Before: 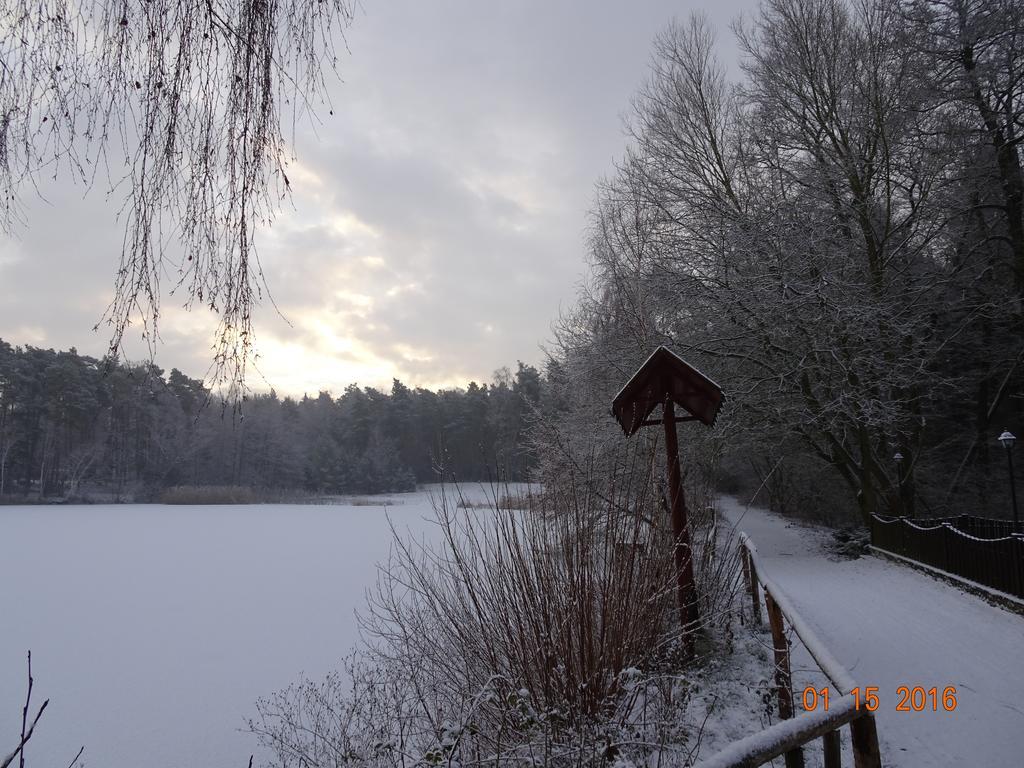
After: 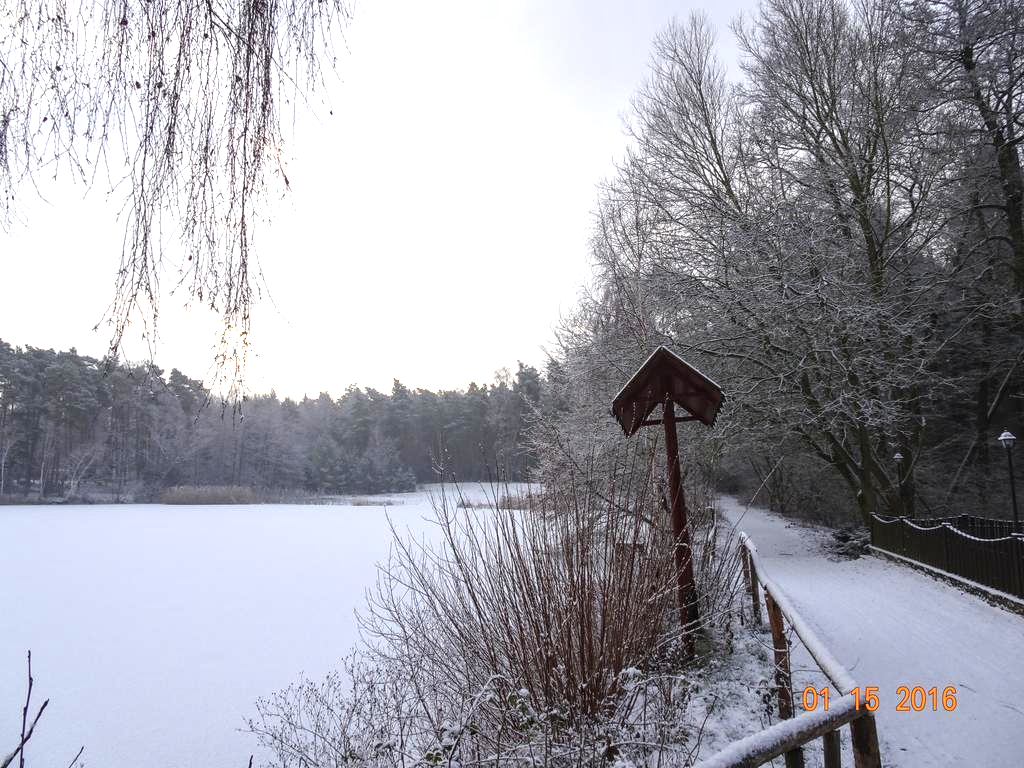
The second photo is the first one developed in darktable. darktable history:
local contrast: on, module defaults
exposure: black level correction 0, exposure 1.103 EV, compensate highlight preservation false
